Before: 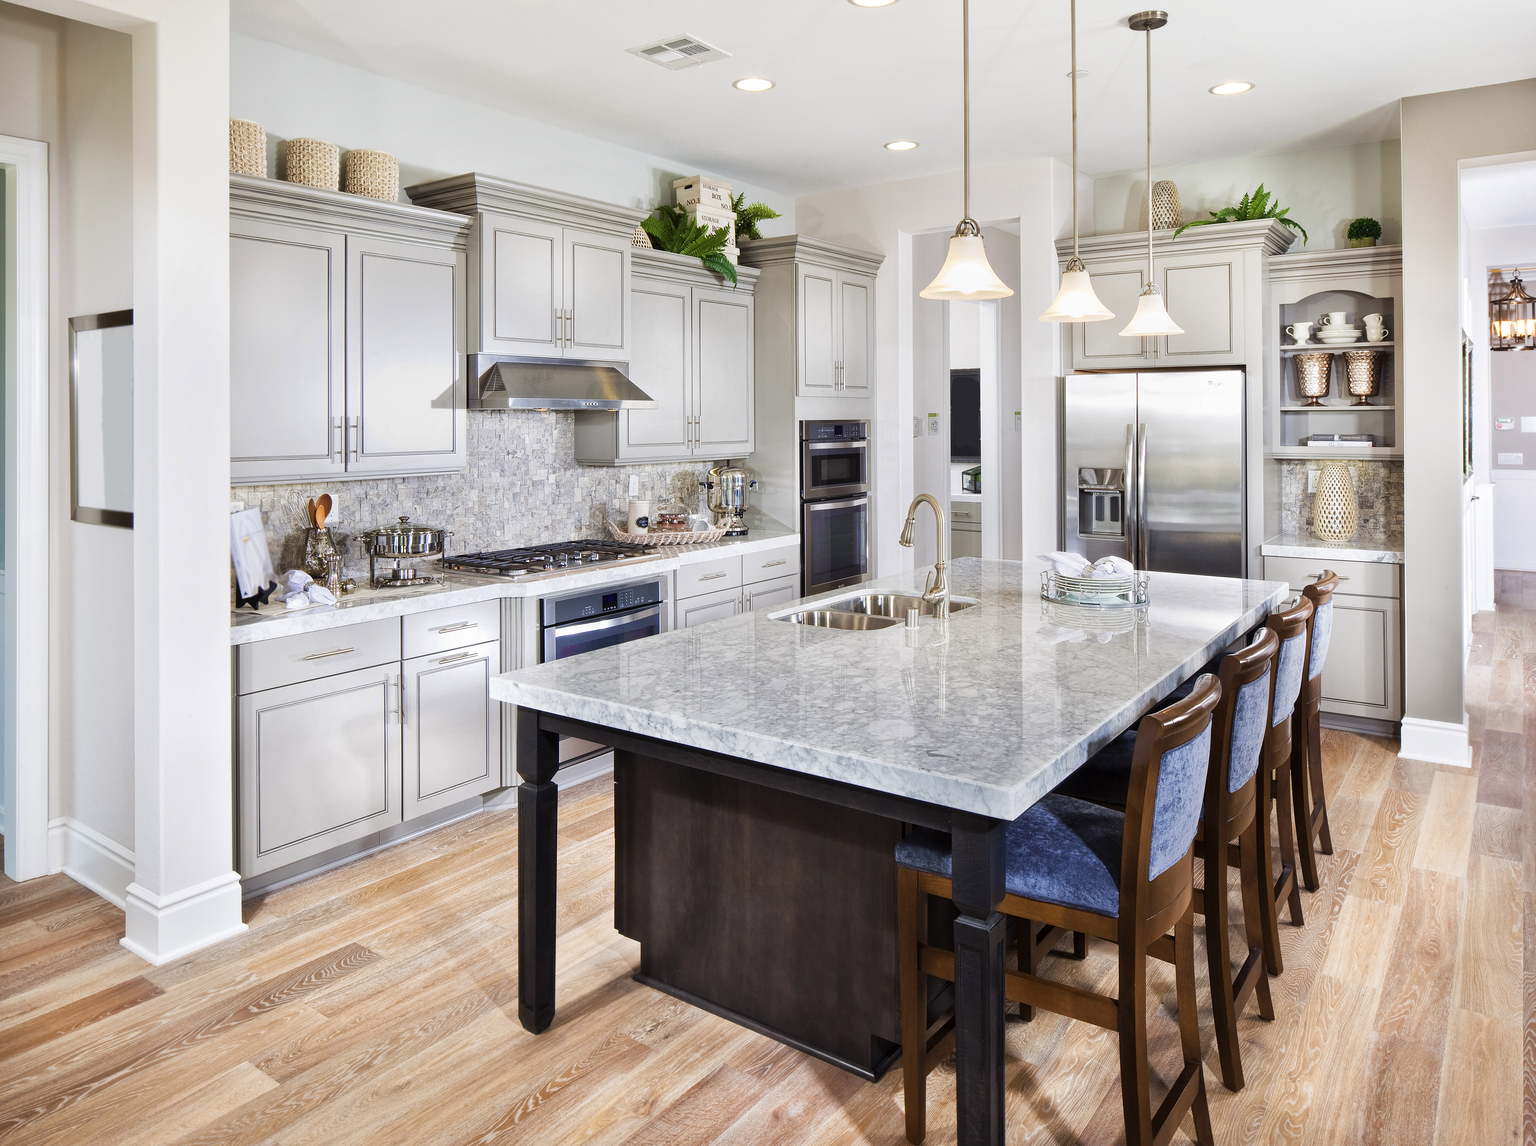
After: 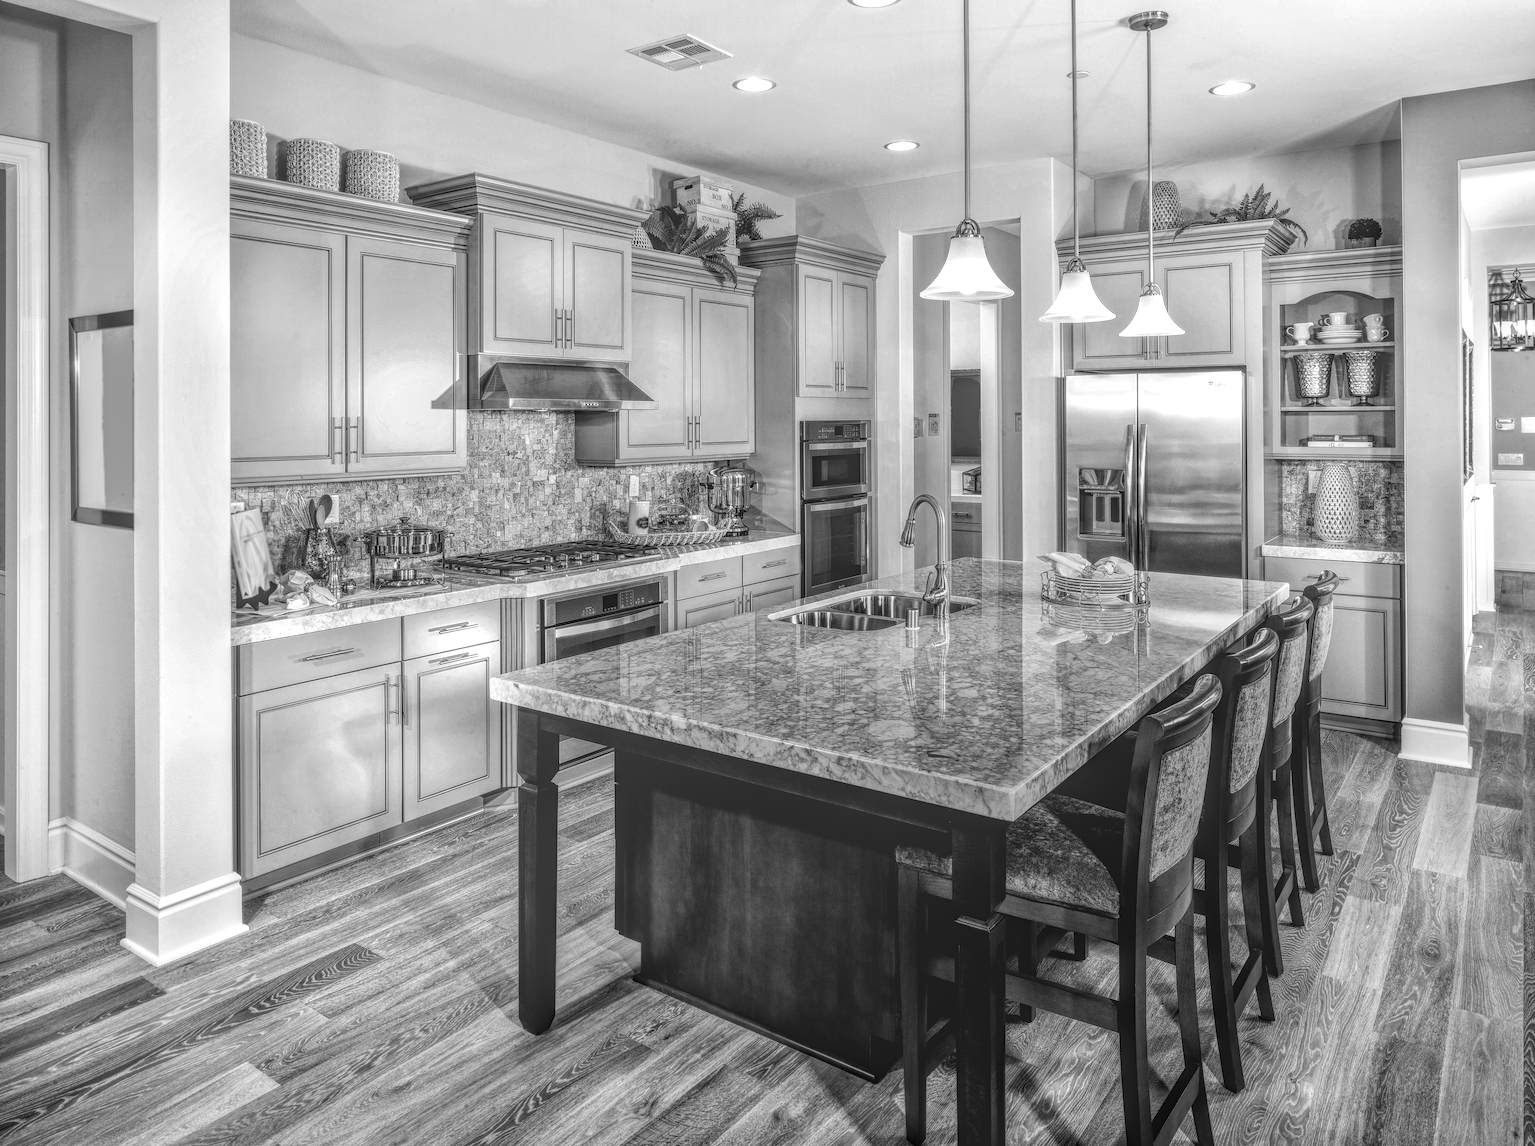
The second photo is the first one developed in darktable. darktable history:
levels: levels [0.101, 0.578, 0.953]
local contrast: highlights 0%, shadows 0%, detail 200%, midtone range 0.25
monochrome: on, module defaults
